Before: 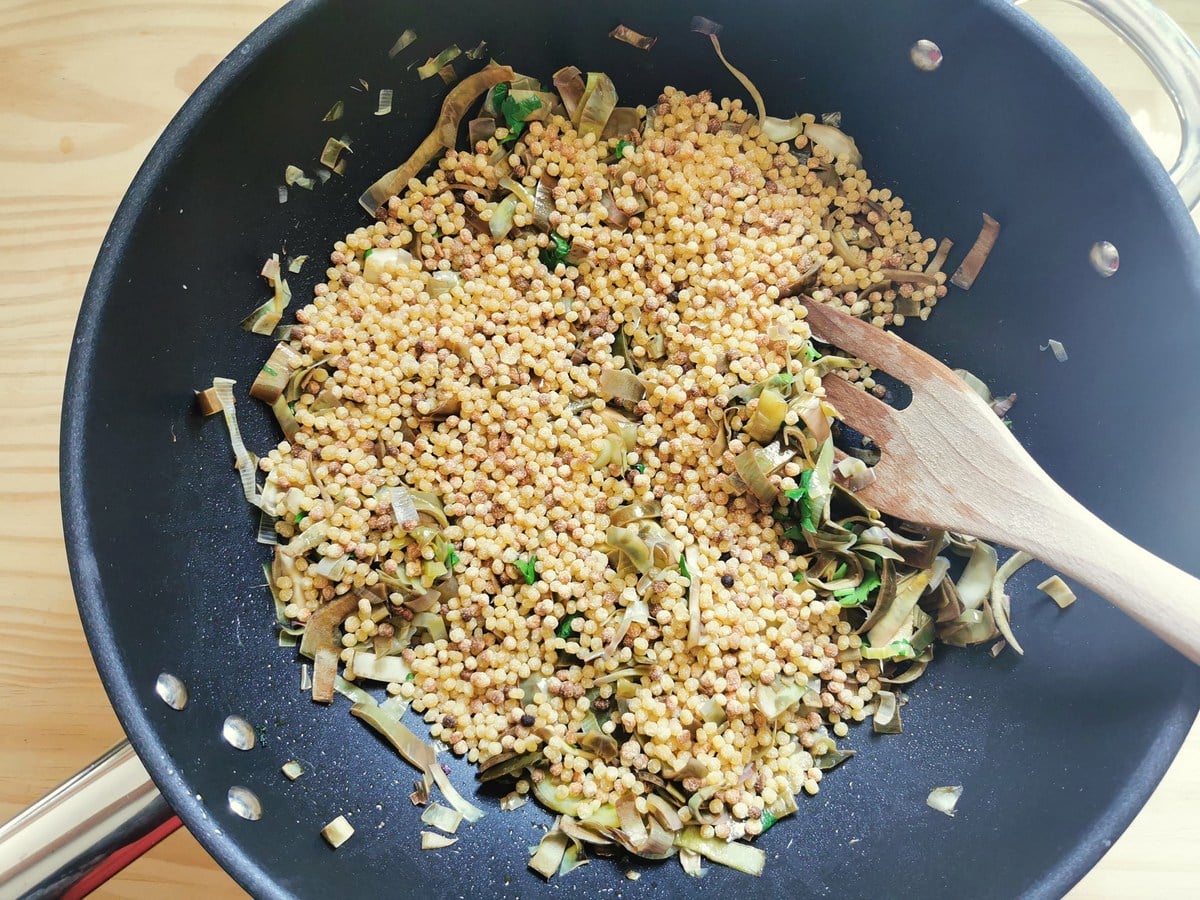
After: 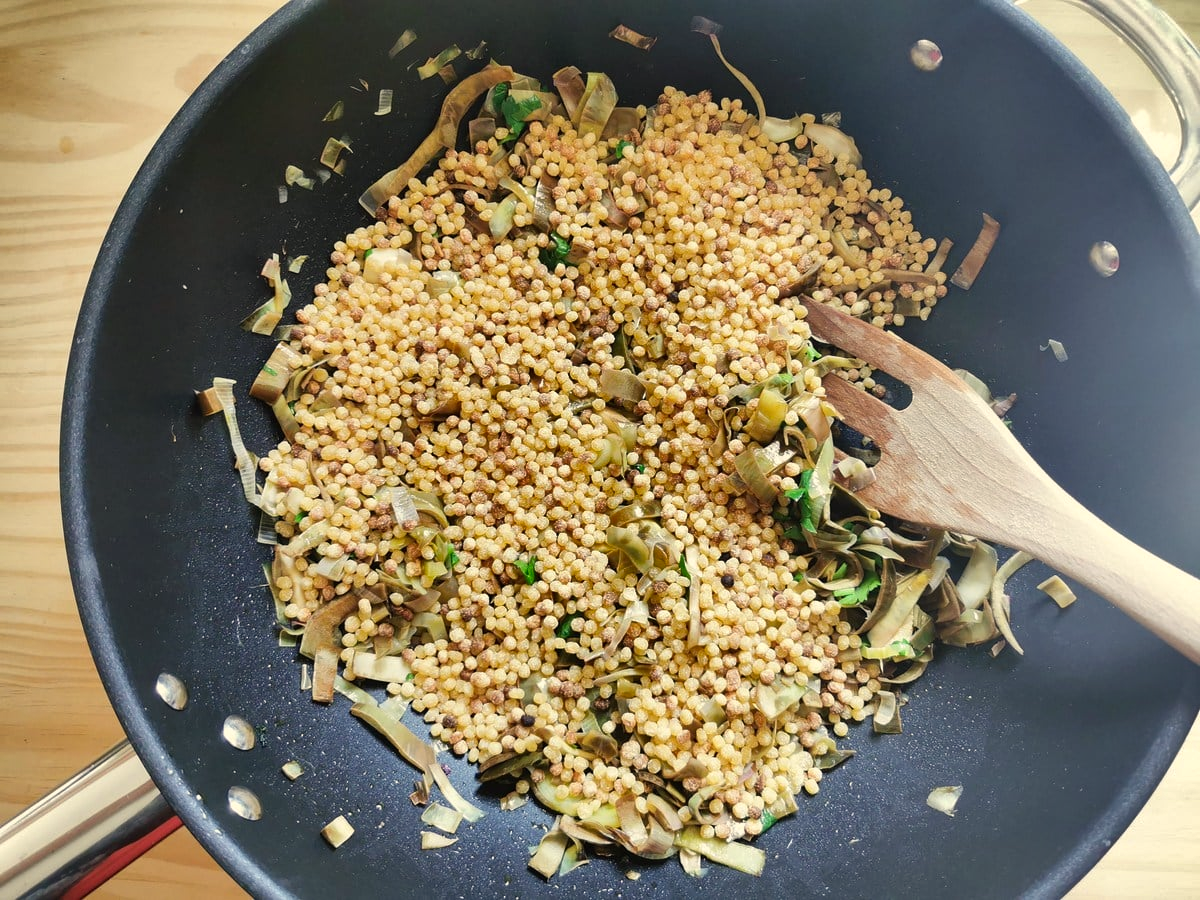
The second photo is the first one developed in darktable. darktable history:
shadows and highlights: shadows 24.5, highlights -78.15, soften with gaussian
color calibration: x 0.329, y 0.345, temperature 5633 K
